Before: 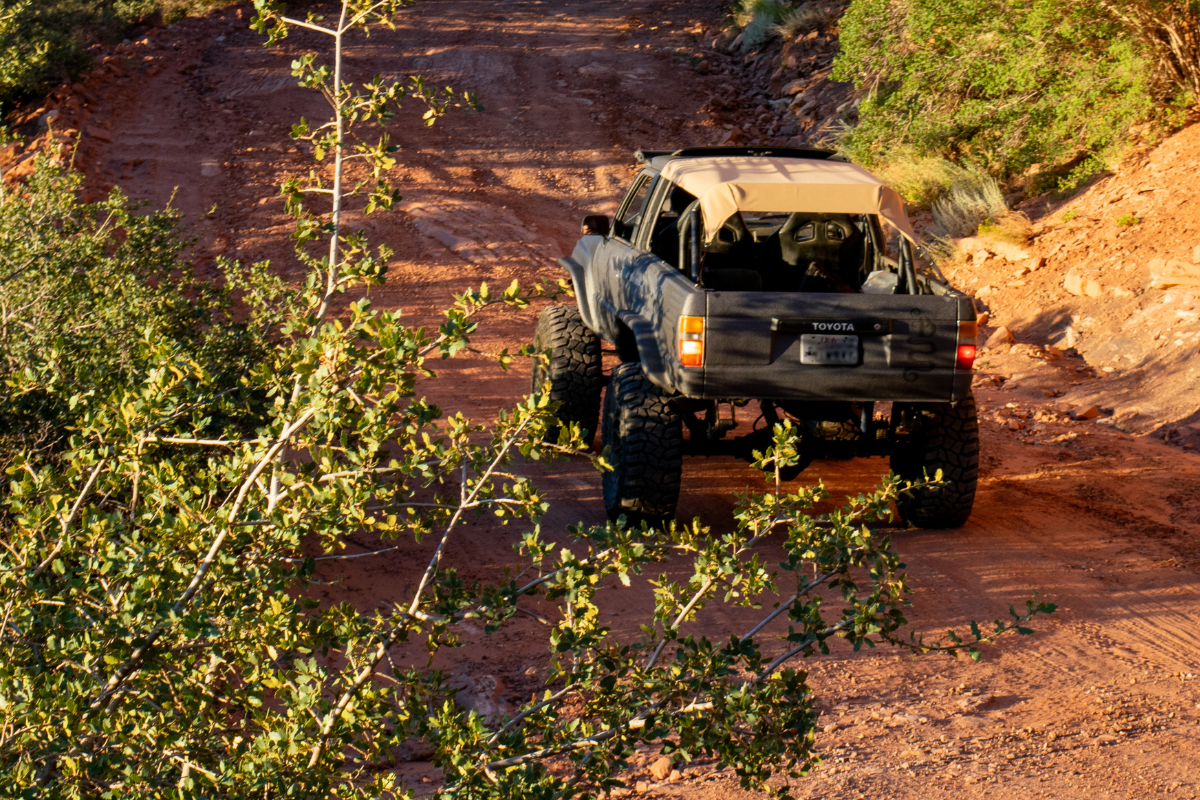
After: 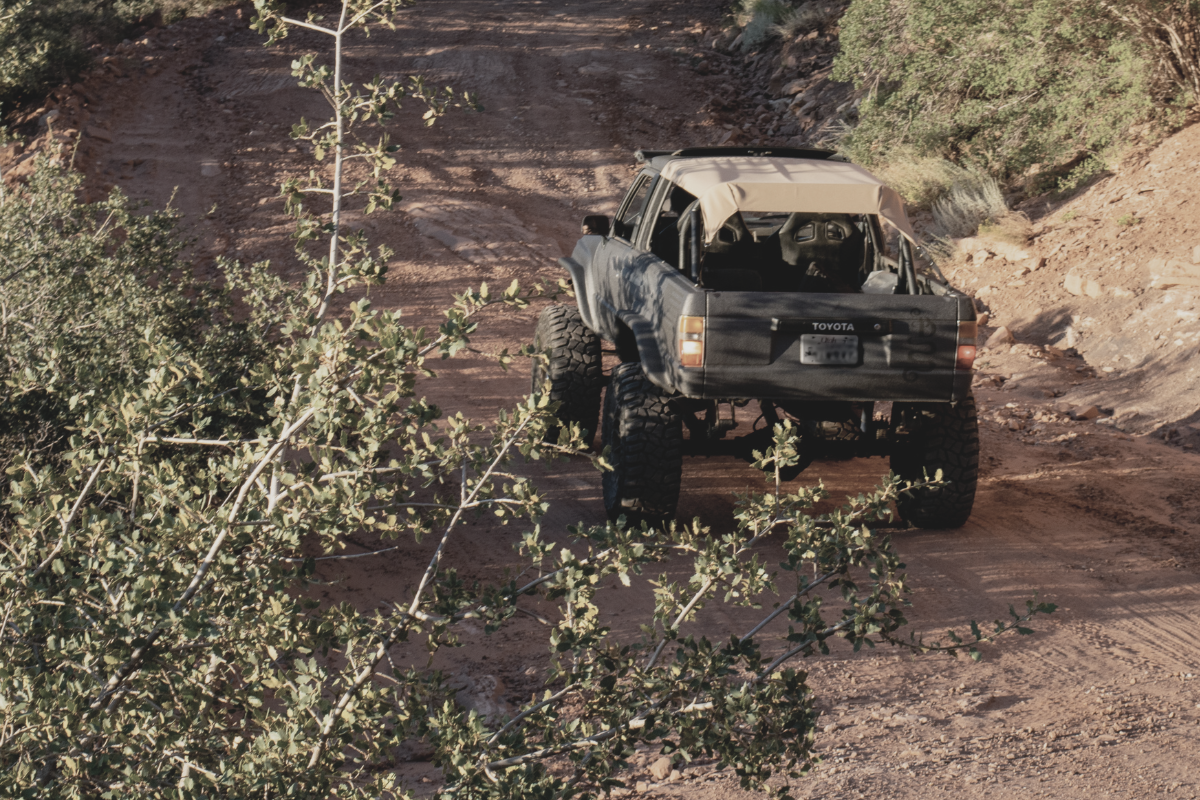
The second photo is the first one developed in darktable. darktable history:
contrast brightness saturation: contrast -0.187, saturation 0.189
color zones: curves: ch1 [(0, 0.153) (0.143, 0.15) (0.286, 0.151) (0.429, 0.152) (0.571, 0.152) (0.714, 0.151) (0.857, 0.151) (1, 0.153)]
